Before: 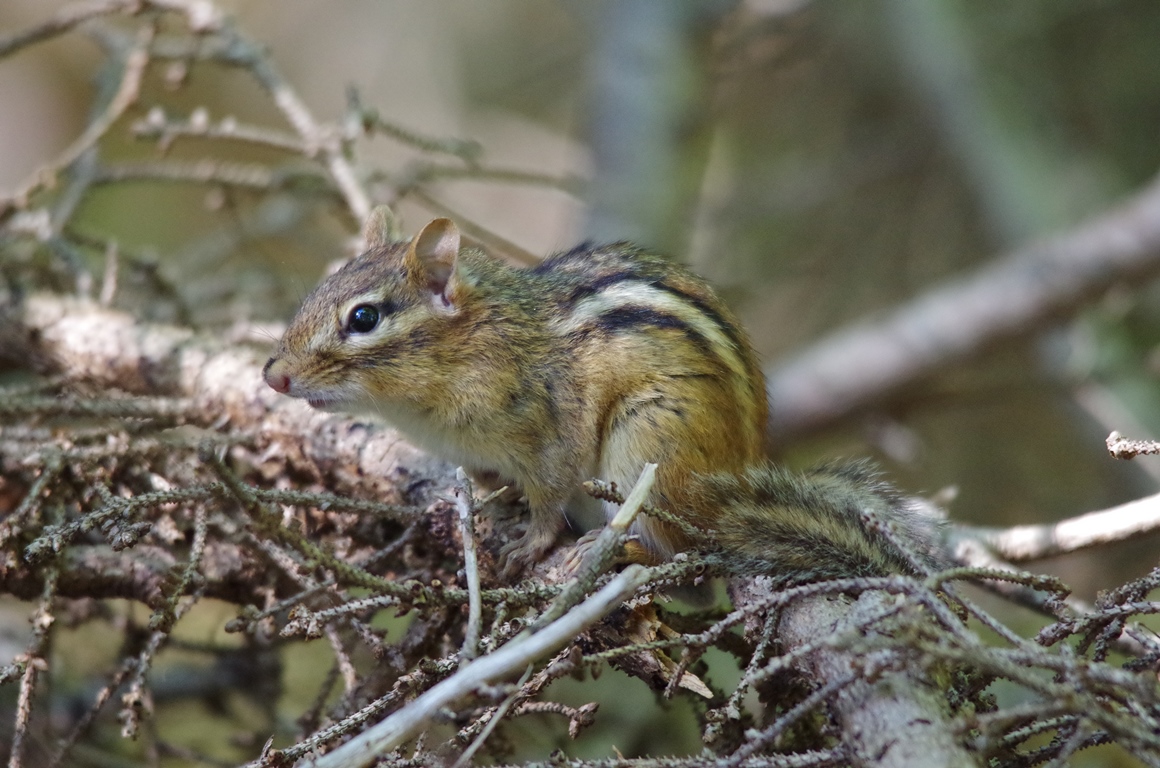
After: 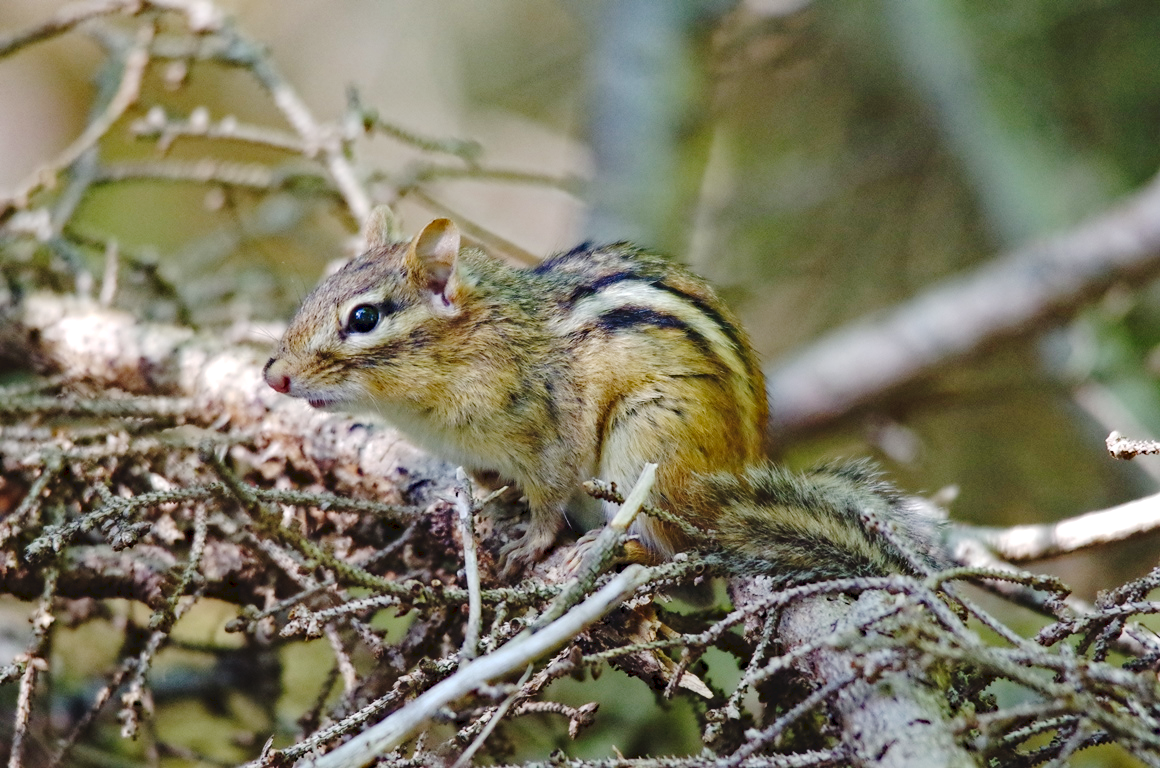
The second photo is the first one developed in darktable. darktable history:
tone curve: curves: ch0 [(0, 0) (0.003, 0.064) (0.011, 0.065) (0.025, 0.061) (0.044, 0.068) (0.069, 0.083) (0.1, 0.102) (0.136, 0.126) (0.177, 0.172) (0.224, 0.225) (0.277, 0.306) (0.335, 0.397) (0.399, 0.483) (0.468, 0.56) (0.543, 0.634) (0.623, 0.708) (0.709, 0.77) (0.801, 0.832) (0.898, 0.899) (1, 1)], preserve colors none
exposure: black level correction 0.001, exposure 0.143 EV, compensate highlight preservation false
haze removal: strength 0.296, distance 0.256, compatibility mode true, adaptive false
shadows and highlights: shadows -1.67, highlights 40.27
